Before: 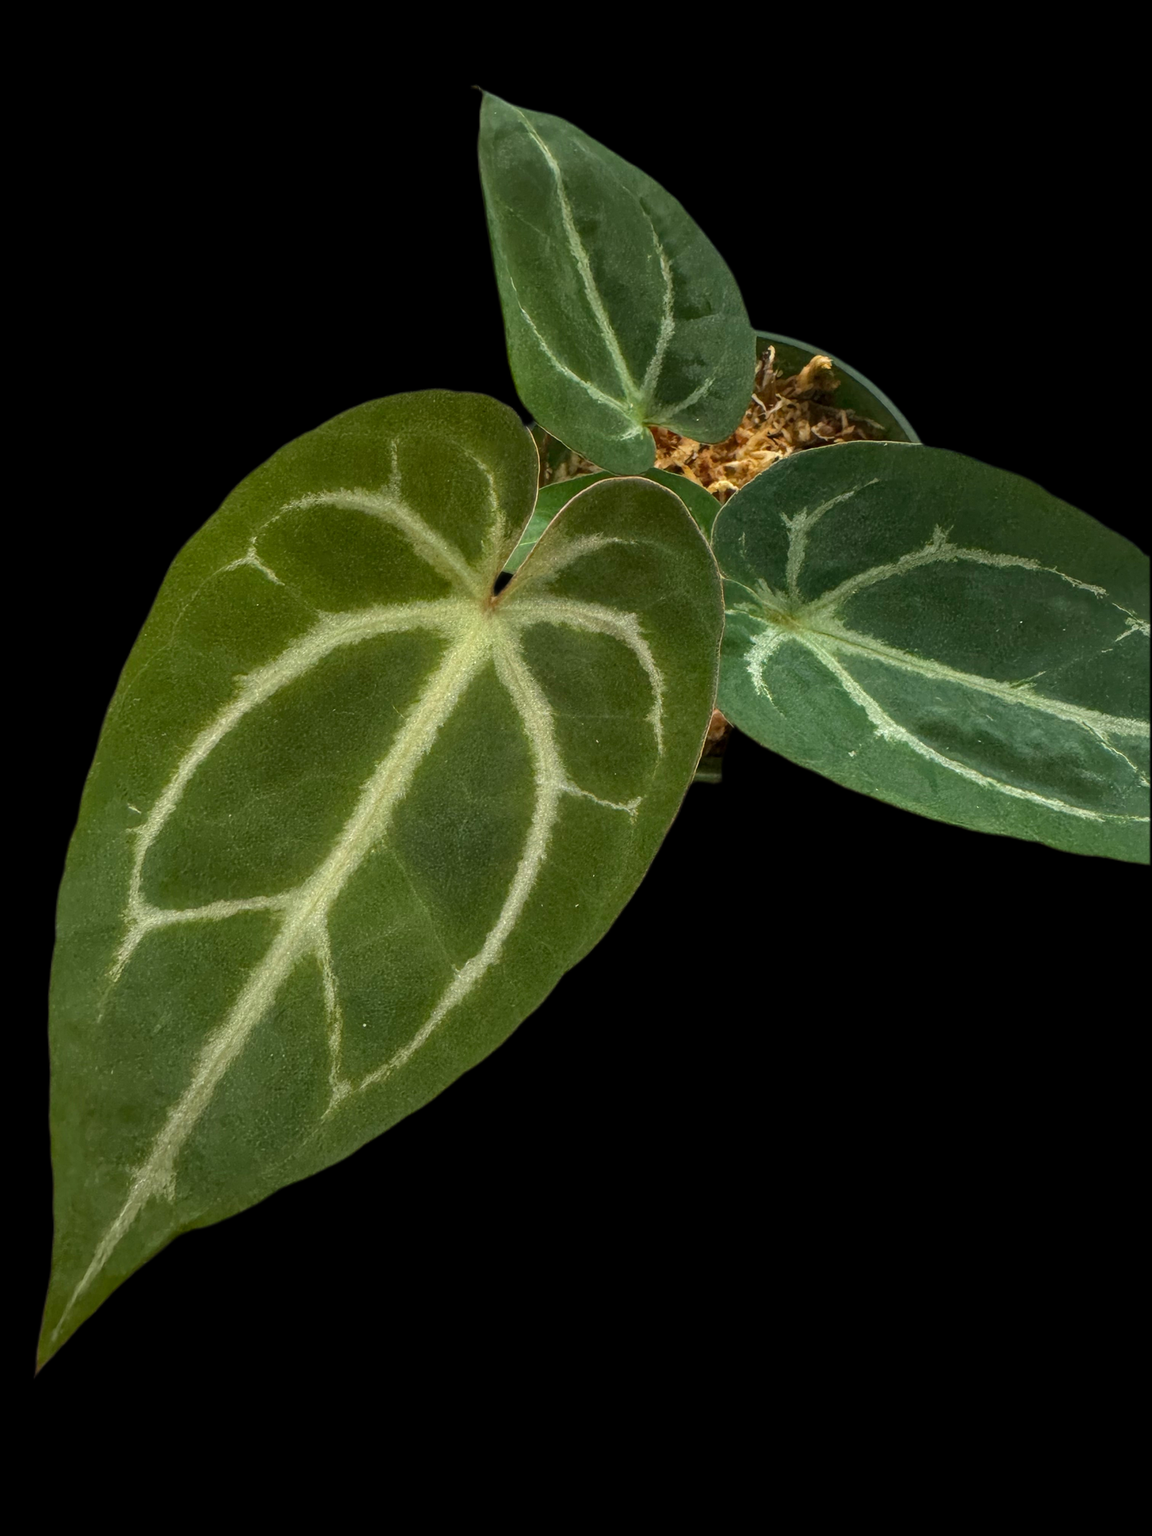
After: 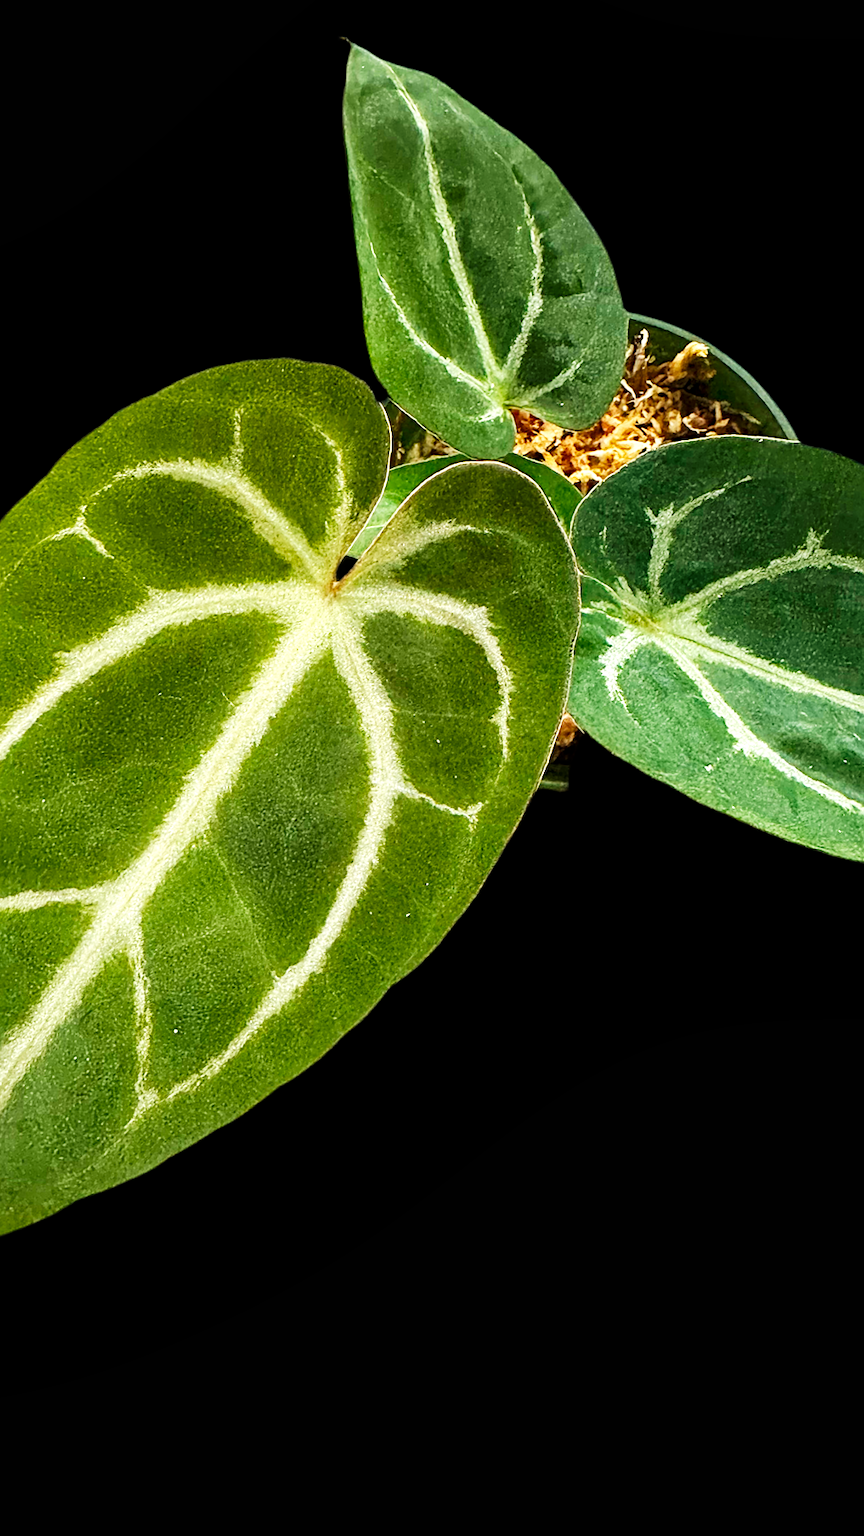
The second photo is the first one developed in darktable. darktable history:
sharpen: amount 0.595
base curve: curves: ch0 [(0, 0) (0.007, 0.004) (0.027, 0.03) (0.046, 0.07) (0.207, 0.54) (0.442, 0.872) (0.673, 0.972) (1, 1)], preserve colors none
crop and rotate: angle -2.84°, left 14.106%, top 0.024%, right 10.923%, bottom 0.061%
local contrast: highlights 103%, shadows 100%, detail 120%, midtone range 0.2
